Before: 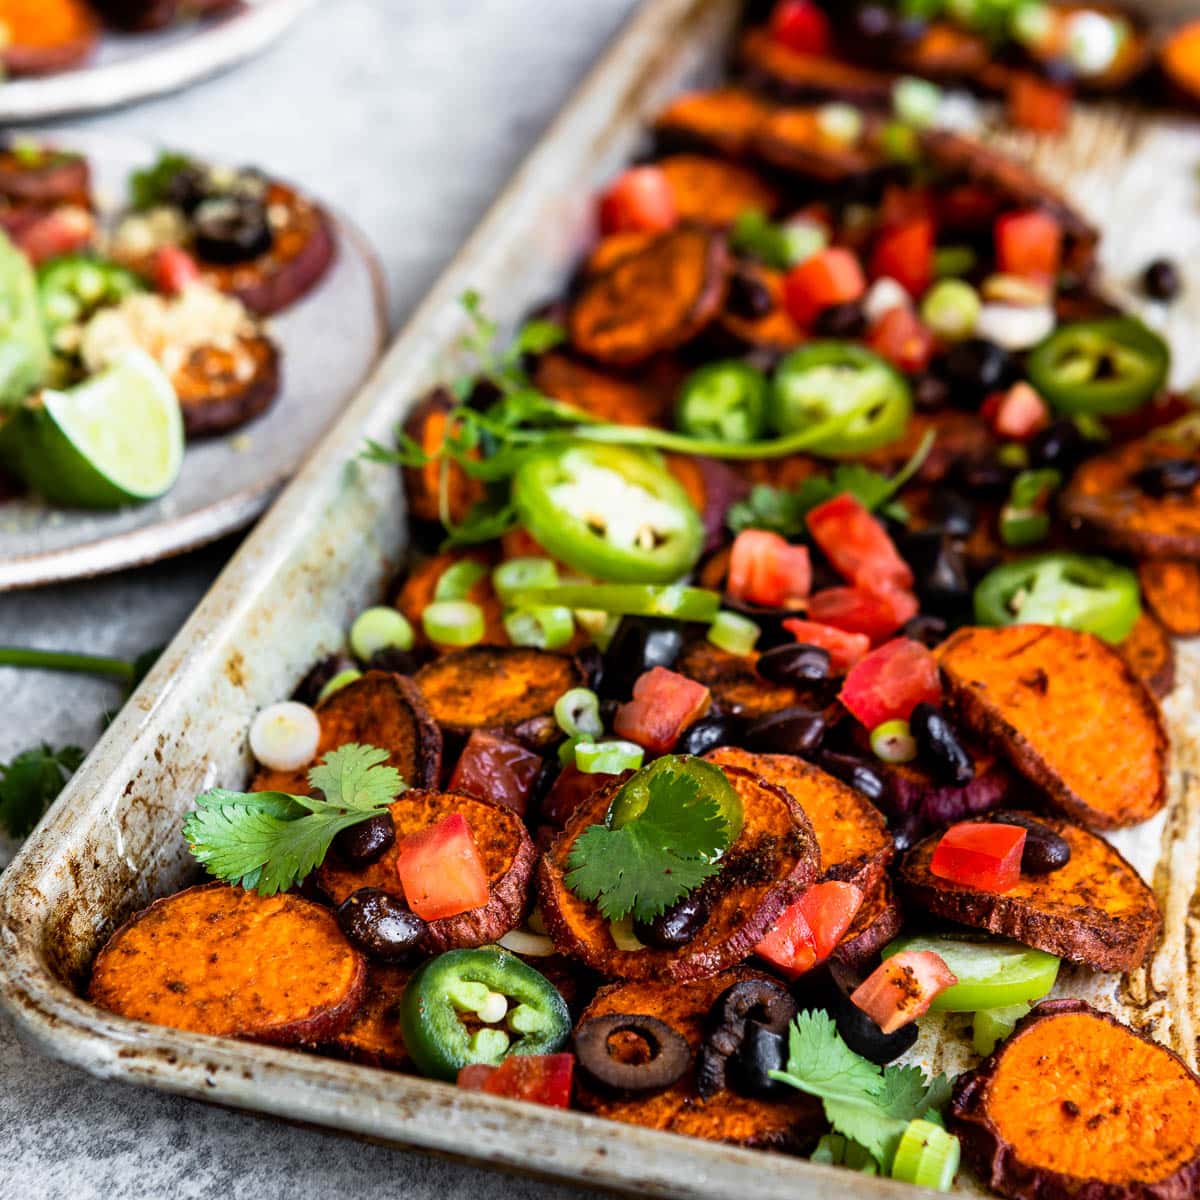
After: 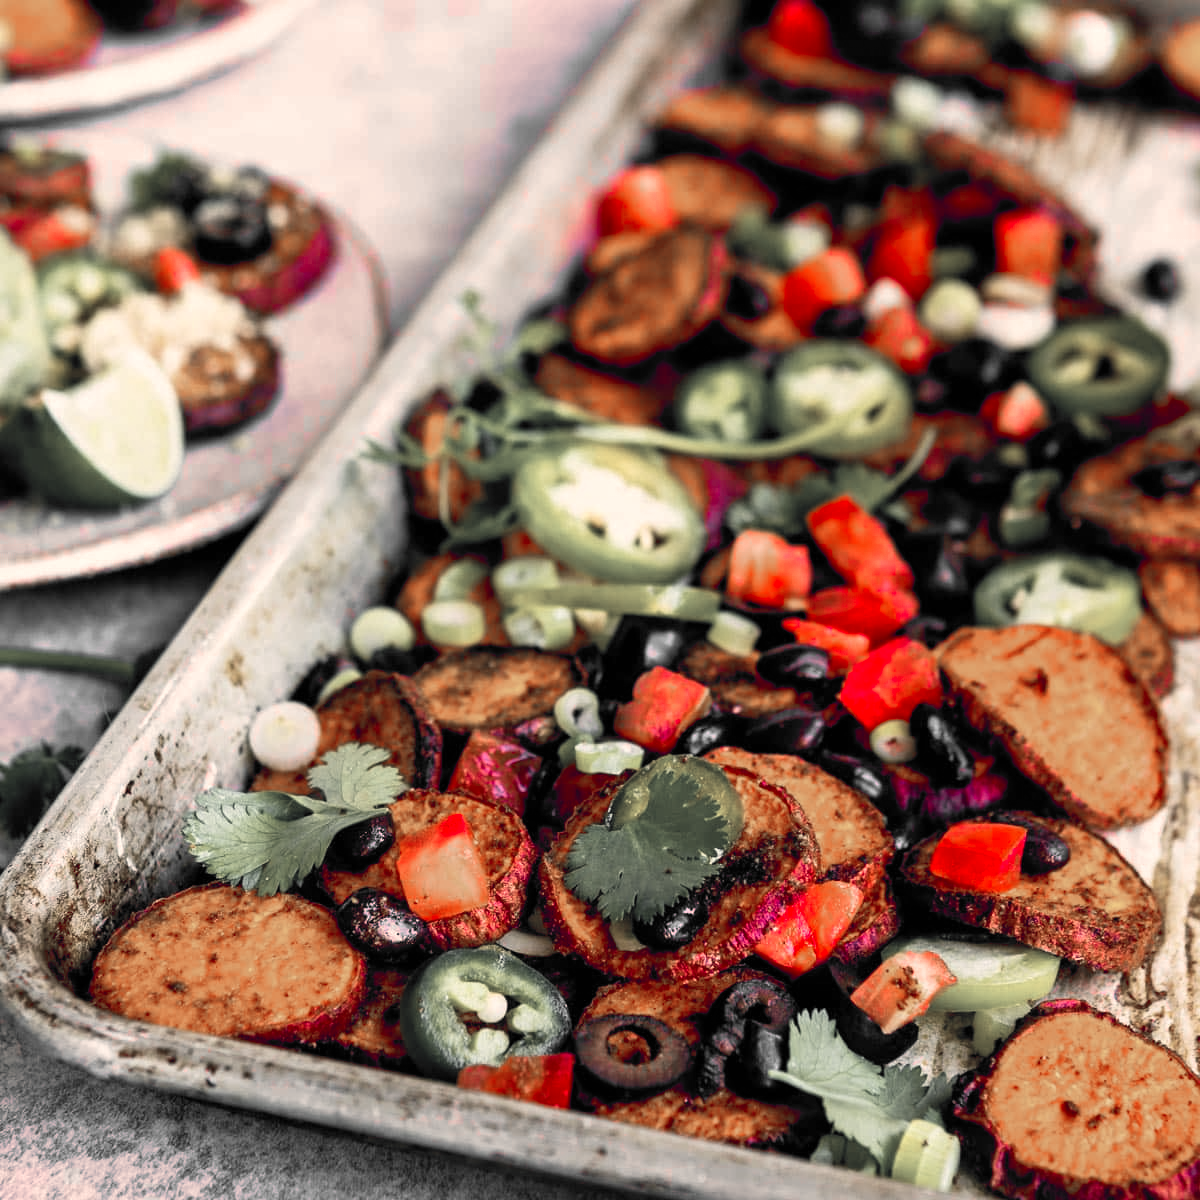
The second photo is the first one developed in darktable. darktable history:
color zones: curves: ch1 [(0, 0.831) (0.08, 0.771) (0.157, 0.268) (0.241, 0.207) (0.562, -0.005) (0.714, -0.013) (0.876, 0.01) (1, 0.831)]
color correction: highlights a* 10.32, highlights b* 14.66, shadows a* -9.59, shadows b* -15.02
